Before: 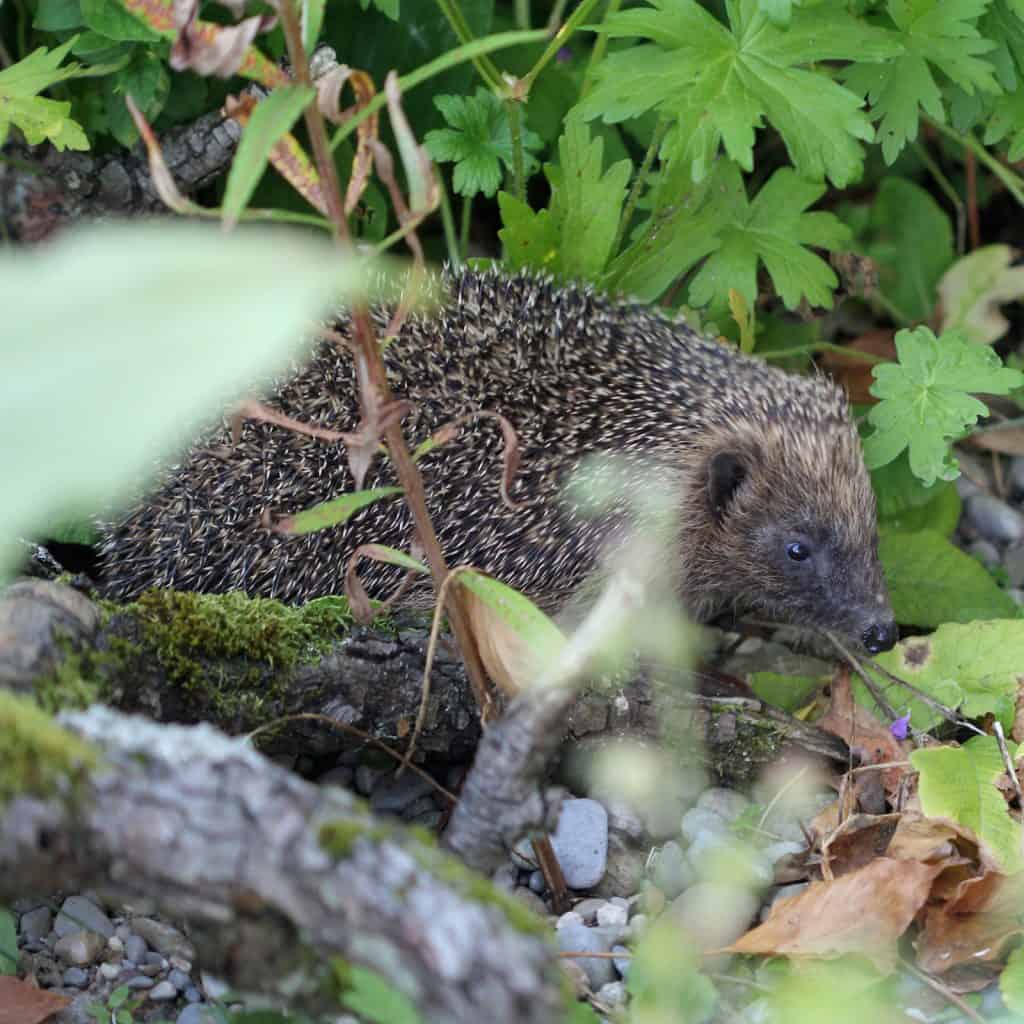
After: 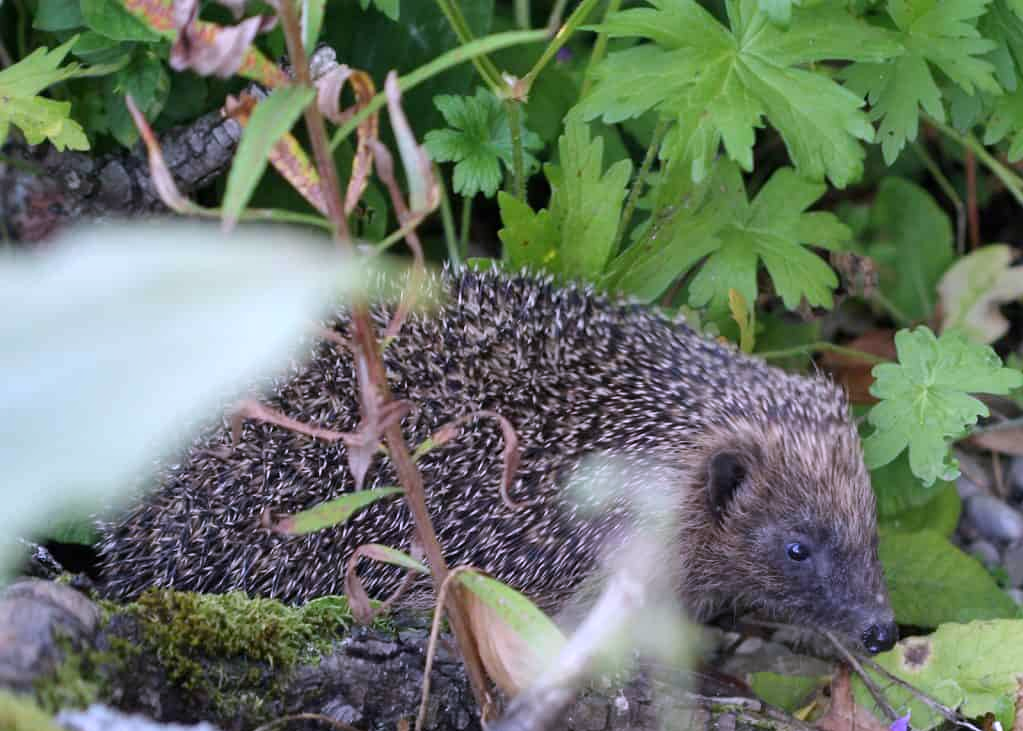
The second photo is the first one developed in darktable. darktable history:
shadows and highlights: low approximation 0.01, soften with gaussian
white balance: red 1.042, blue 1.17
crop: bottom 28.576%
